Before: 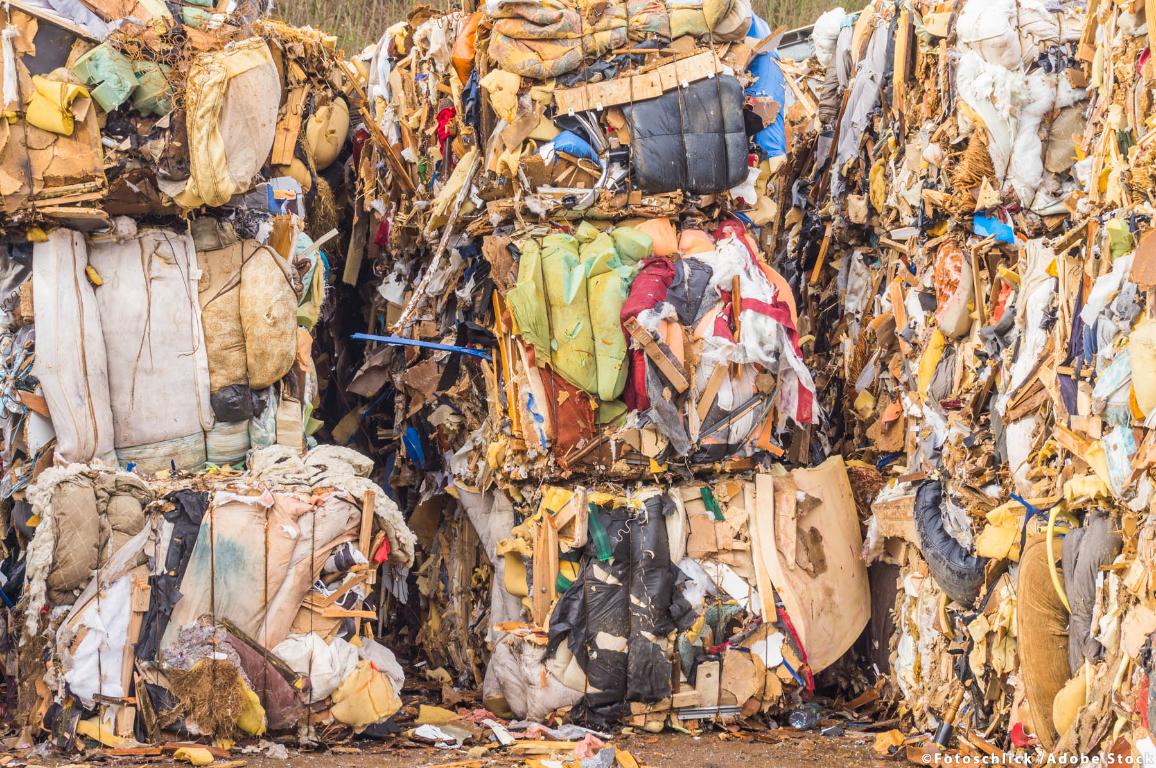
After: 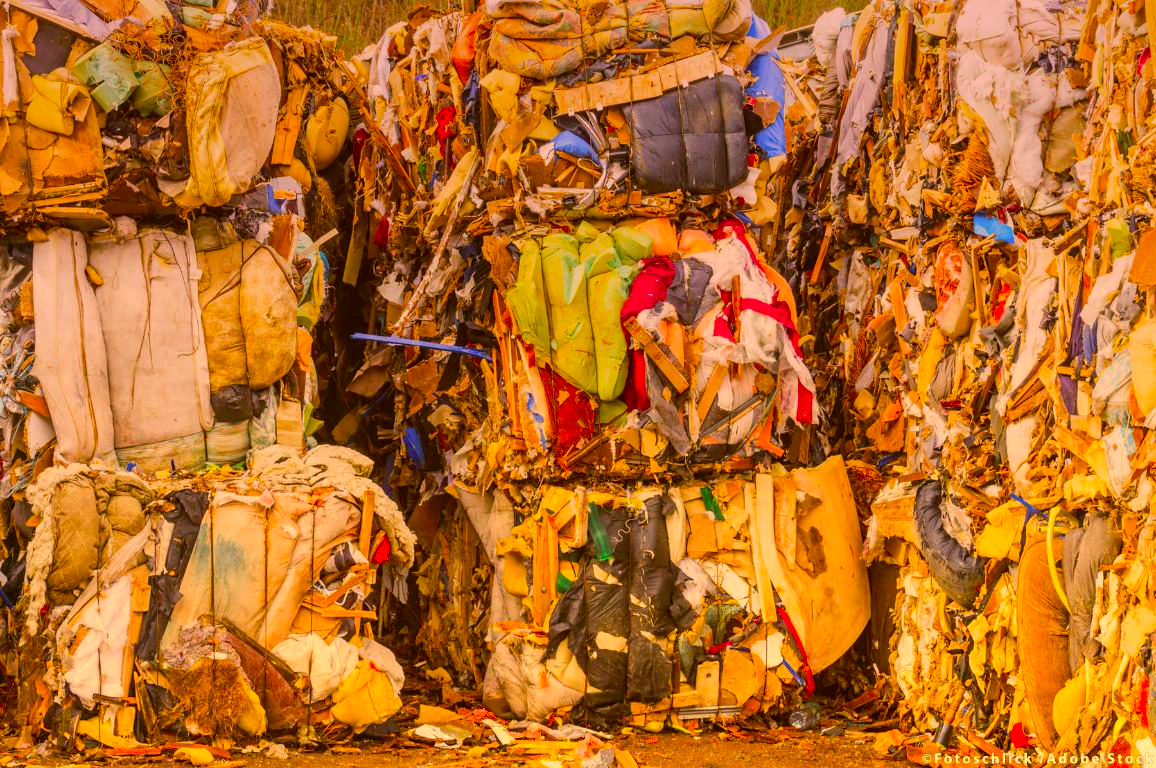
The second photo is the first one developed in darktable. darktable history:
tone equalizer: on, module defaults
color correction: highlights a* 10.44, highlights b* 30.04, shadows a* 2.73, shadows b* 17.51, saturation 1.72
graduated density: hue 238.83°, saturation 50%
